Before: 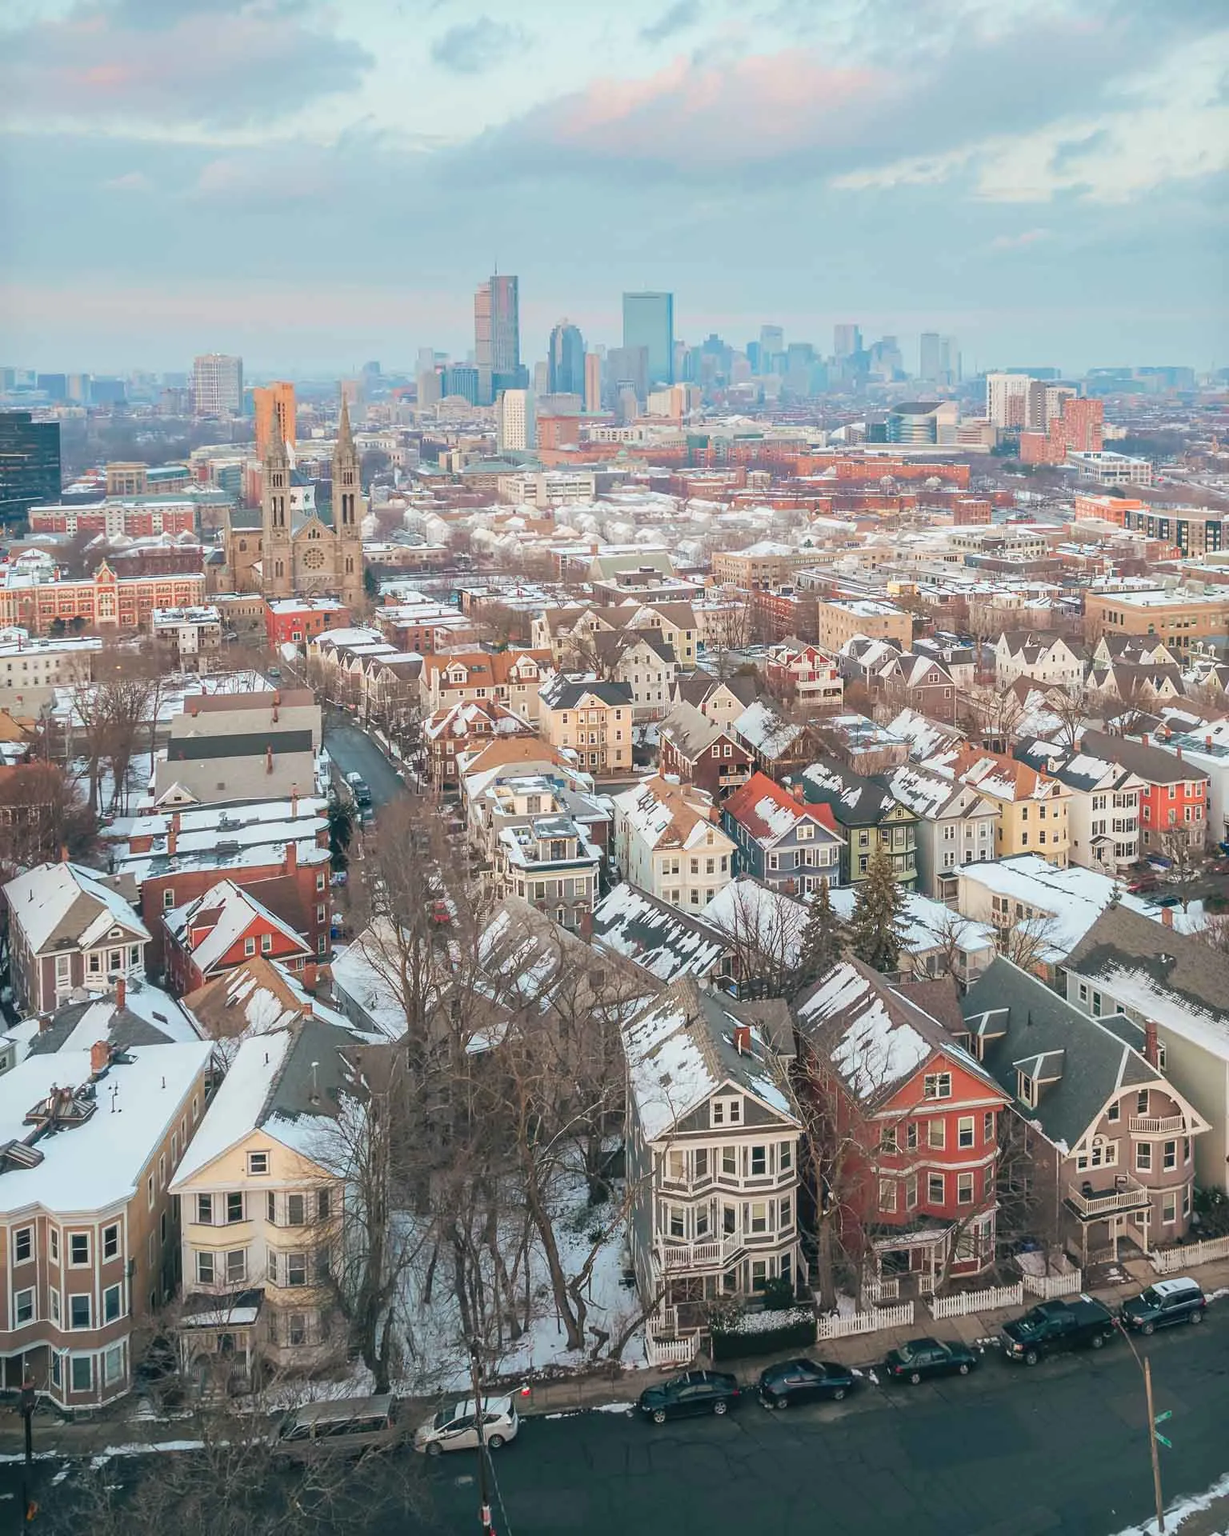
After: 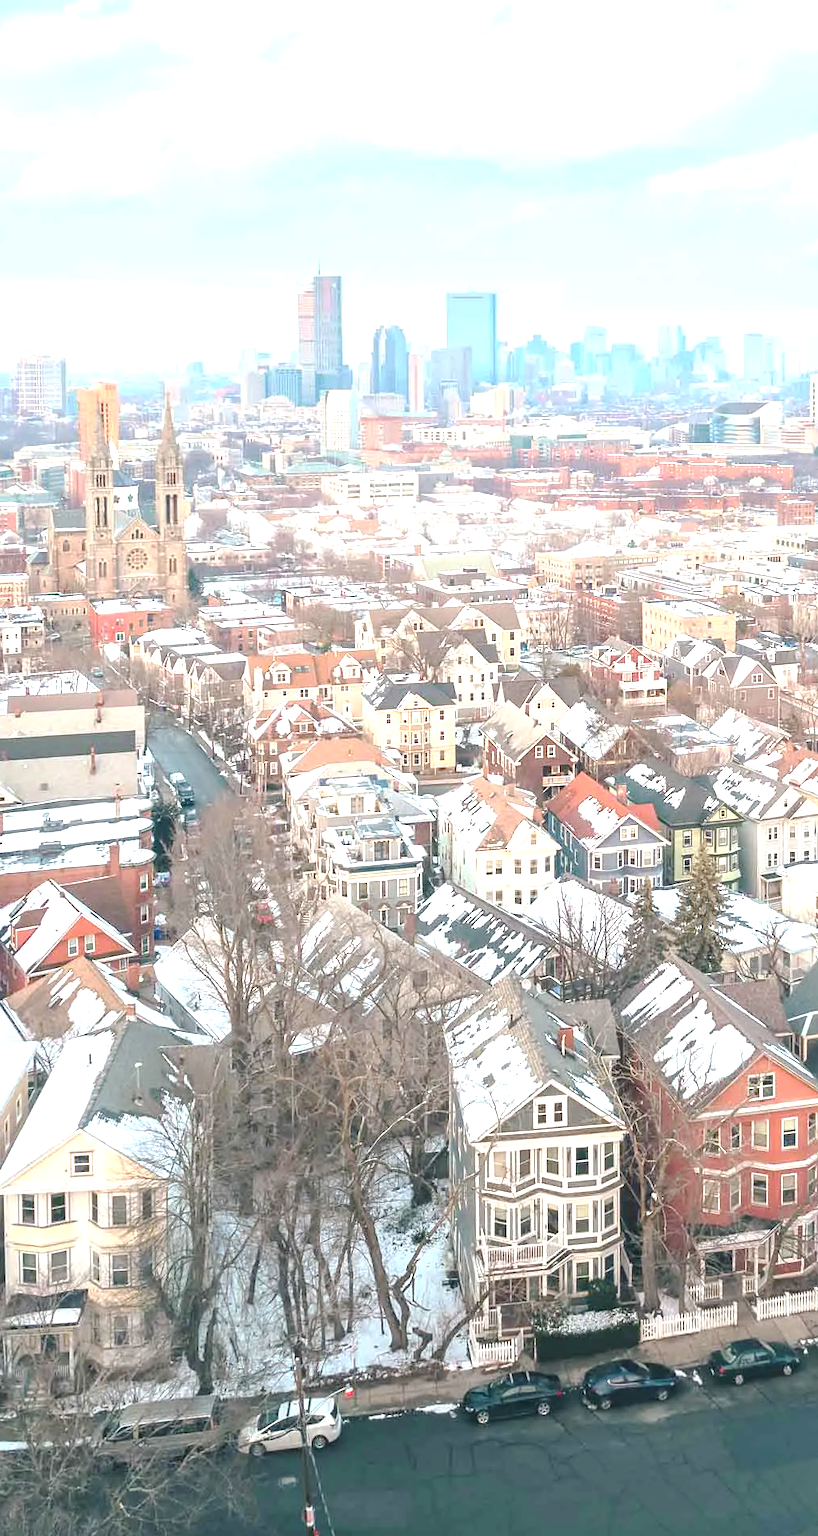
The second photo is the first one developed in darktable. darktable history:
crop and rotate: left 14.397%, right 18.968%
exposure: black level correction 0, exposure 1.1 EV, compensate highlight preservation false
base curve: curves: ch0 [(0, 0) (0.262, 0.32) (0.722, 0.705) (1, 1)], preserve colors none
contrast brightness saturation: saturation -0.099
